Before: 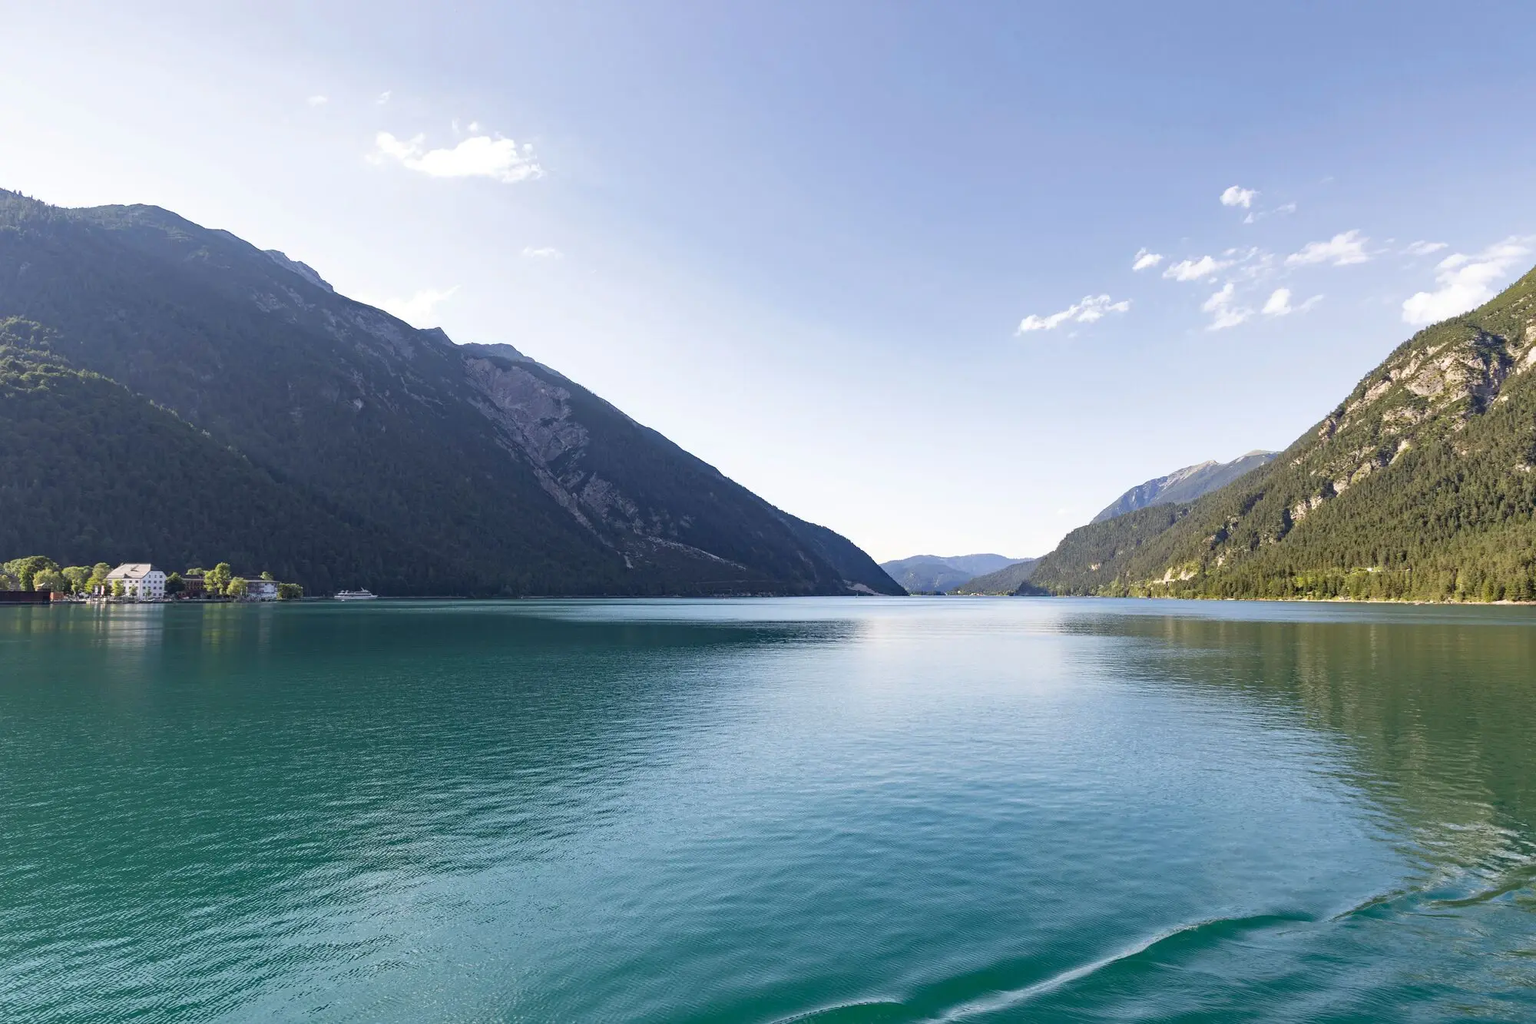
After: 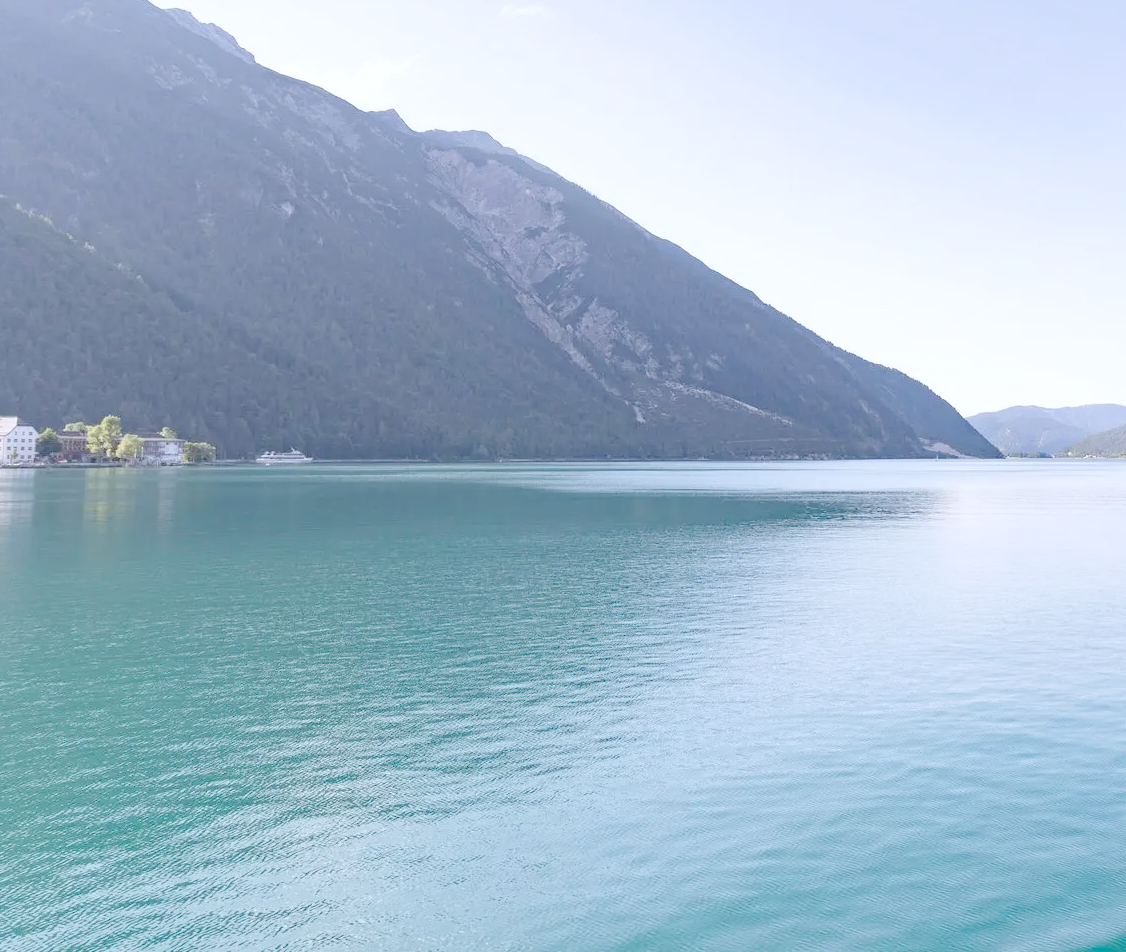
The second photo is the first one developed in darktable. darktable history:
white balance: red 0.967, blue 1.119, emerald 0.756
crop: left 8.966%, top 23.852%, right 34.699%, bottom 4.703%
shadows and highlights: shadows 62.66, white point adjustment 0.37, highlights -34.44, compress 83.82%
